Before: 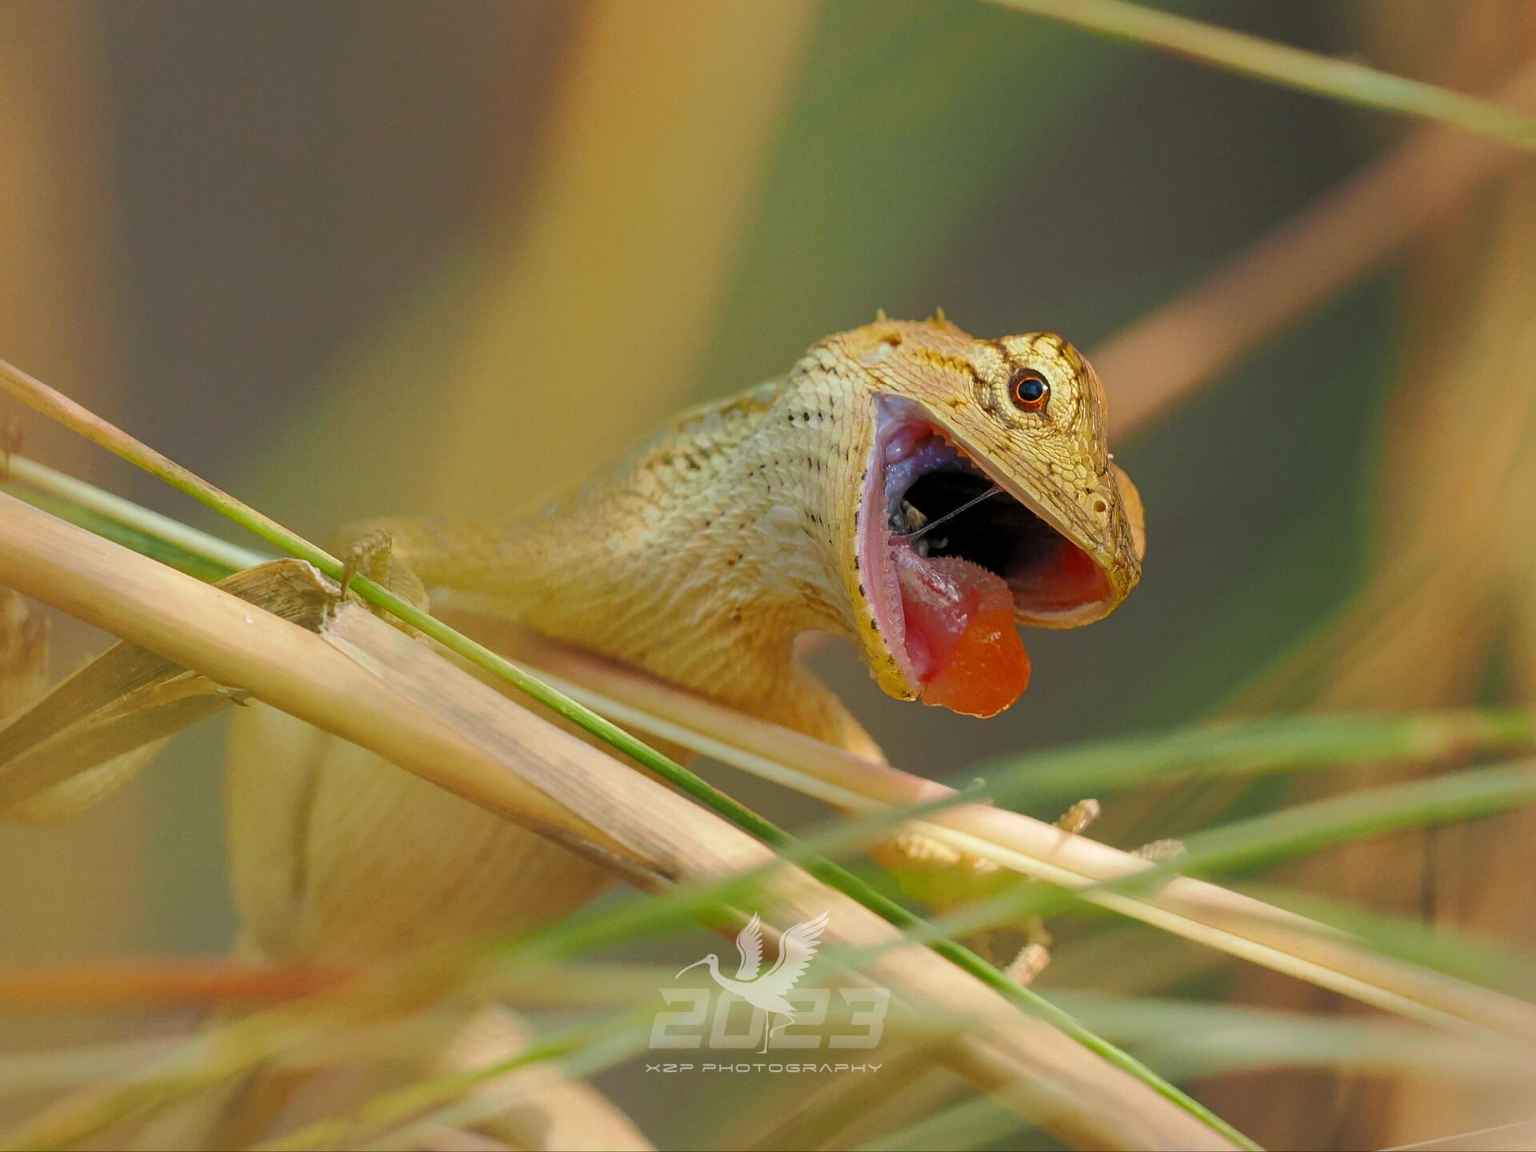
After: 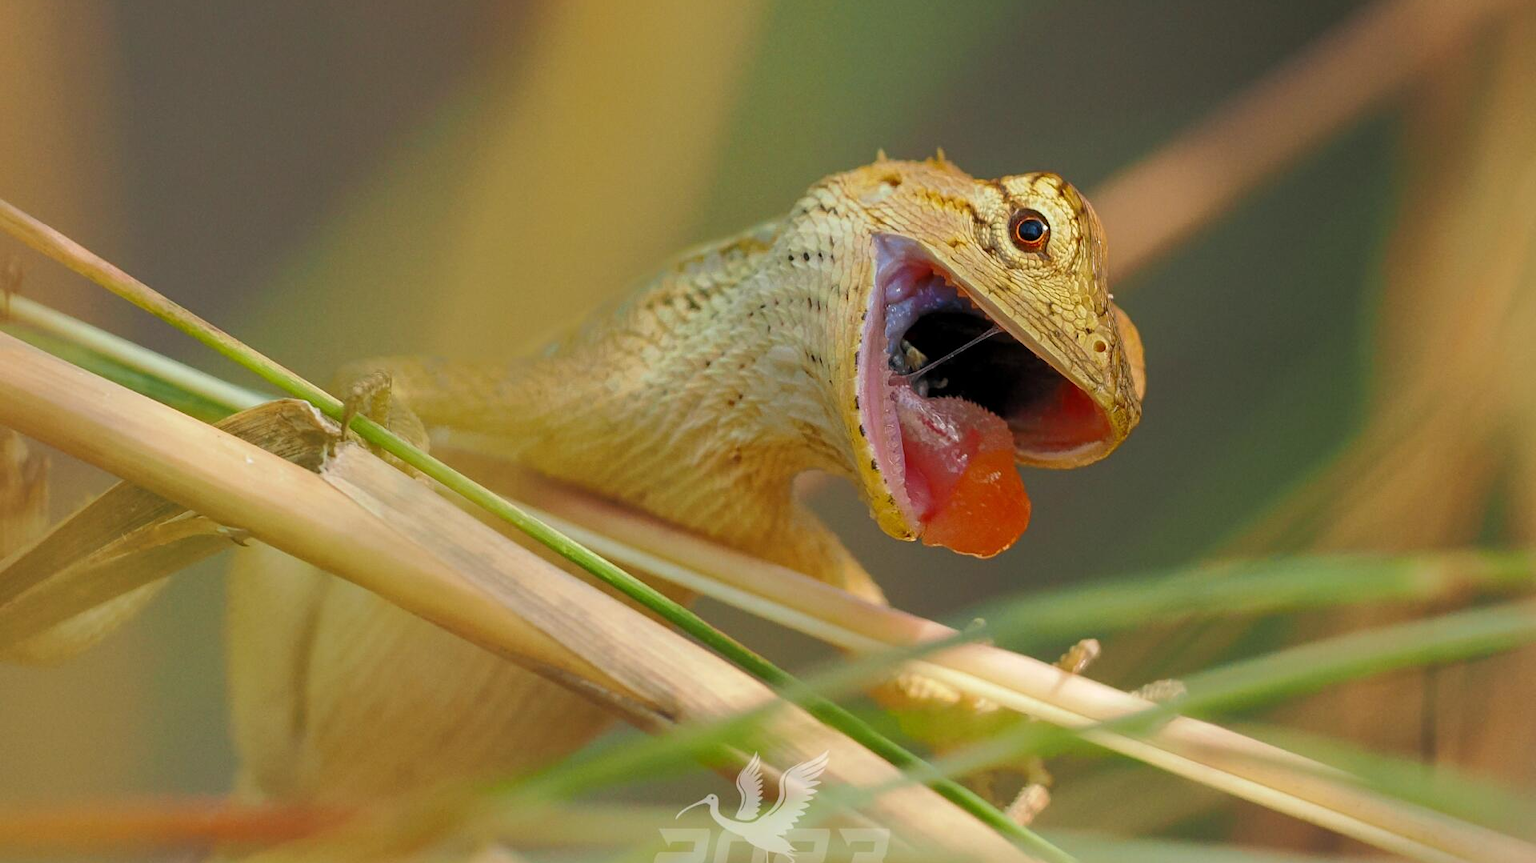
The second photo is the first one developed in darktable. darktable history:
crop: top 13.935%, bottom 11.09%
exposure: compensate highlight preservation false
